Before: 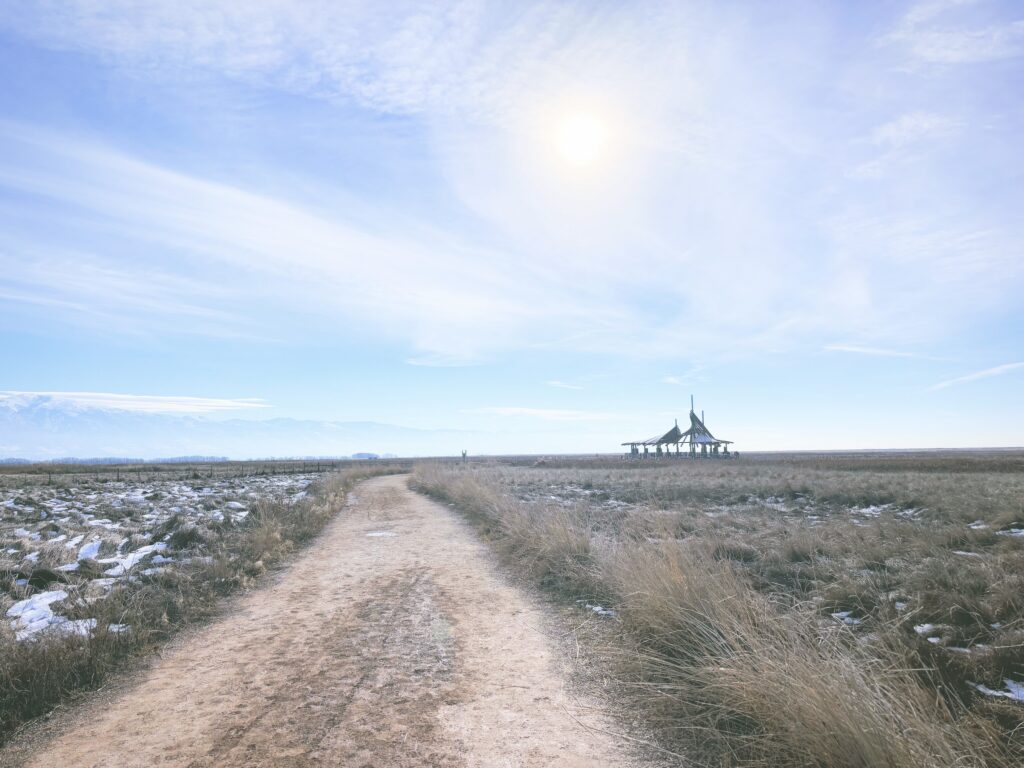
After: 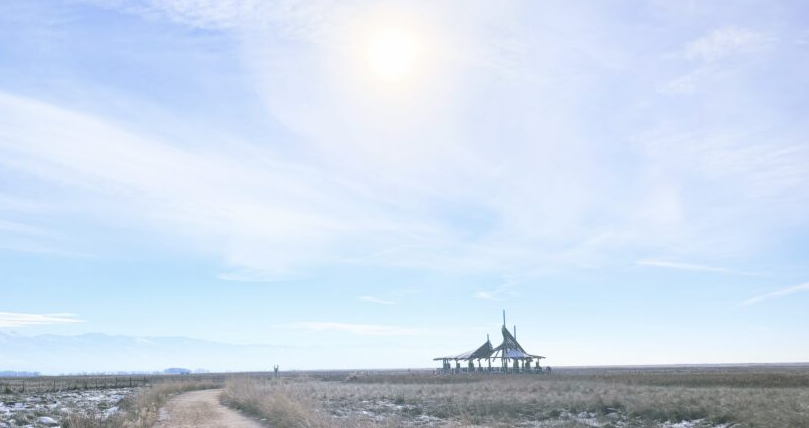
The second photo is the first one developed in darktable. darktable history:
crop: left 18.394%, top 11.117%, right 2.532%, bottom 33.032%
